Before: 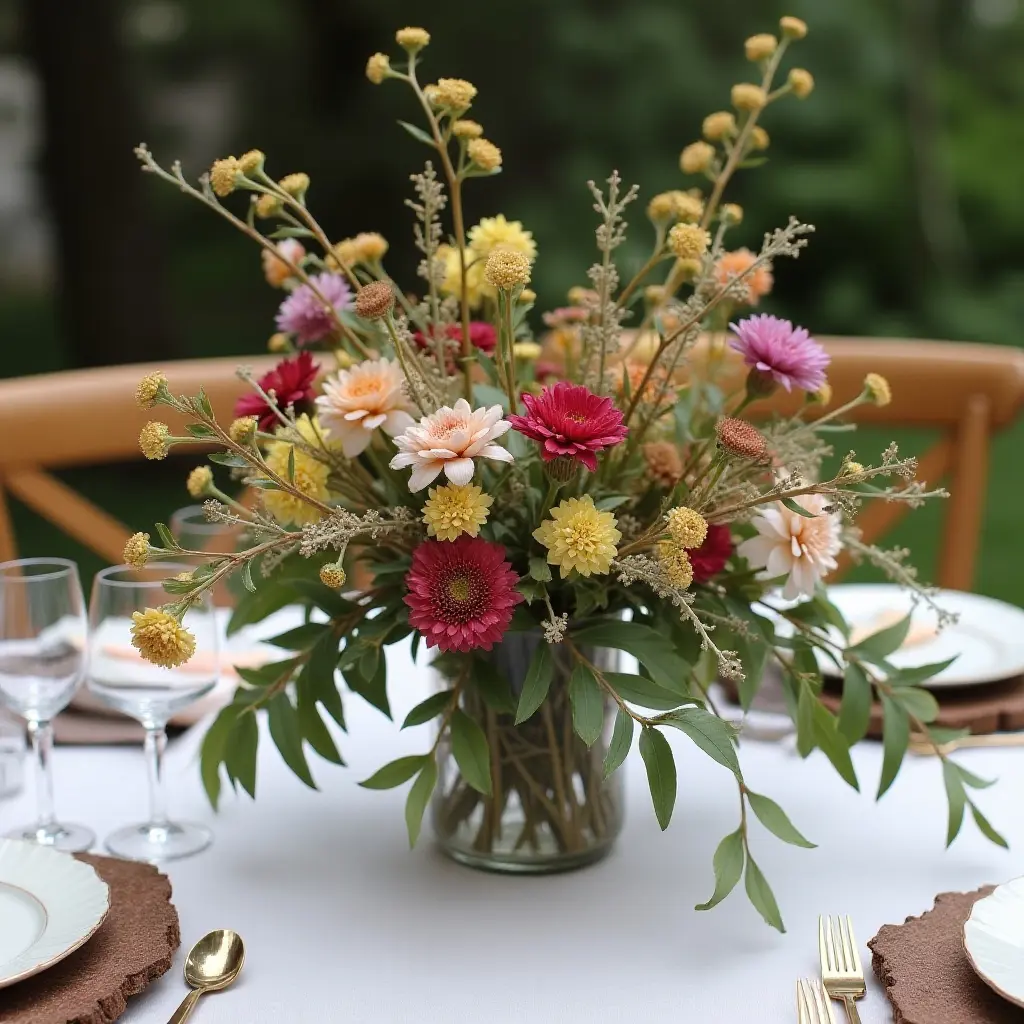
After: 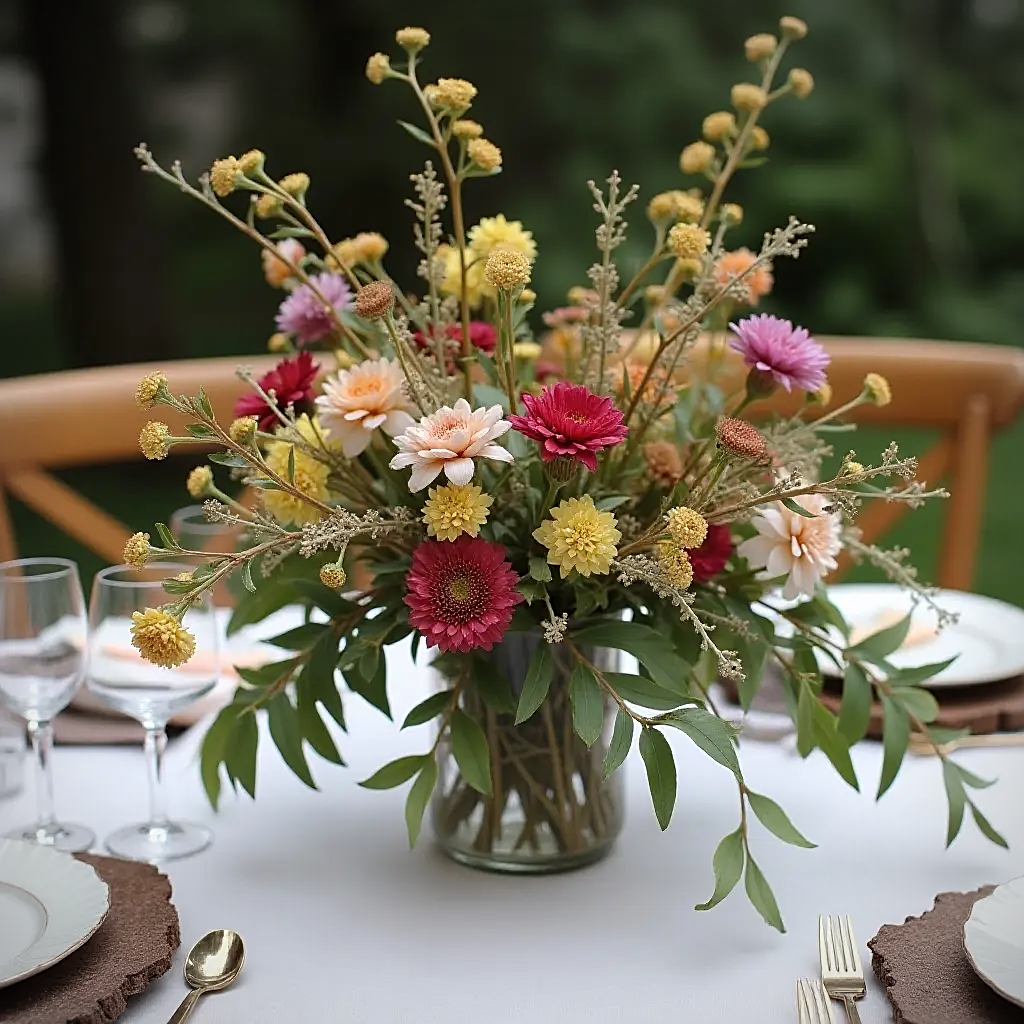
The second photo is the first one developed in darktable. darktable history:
sharpen: on, module defaults
vignetting: fall-off start 87%, automatic ratio true
